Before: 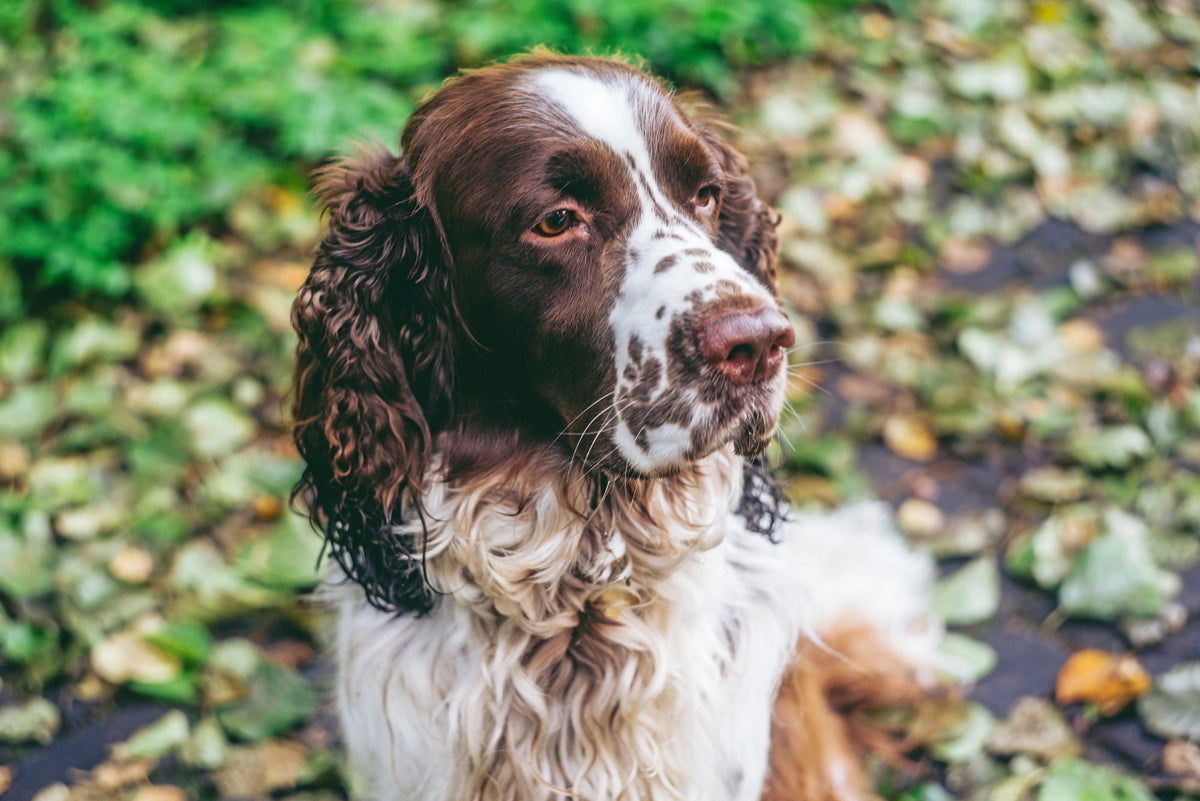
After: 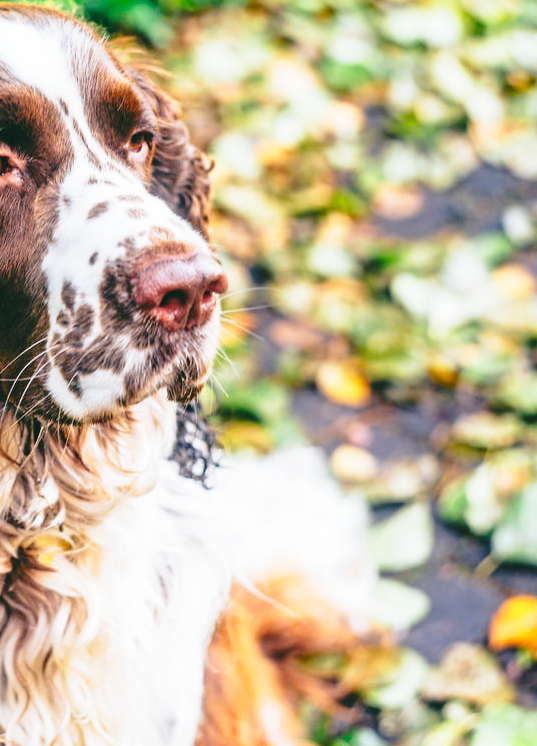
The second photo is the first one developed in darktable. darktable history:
crop: left 47.27%, top 6.762%, right 7.978%
base curve: curves: ch0 [(0, 0) (0.028, 0.03) (0.121, 0.232) (0.46, 0.748) (0.859, 0.968) (1, 1)], preserve colors none
color zones: curves: ch0 [(0.224, 0.526) (0.75, 0.5)]; ch1 [(0.055, 0.526) (0.224, 0.761) (0.377, 0.526) (0.75, 0.5)]
